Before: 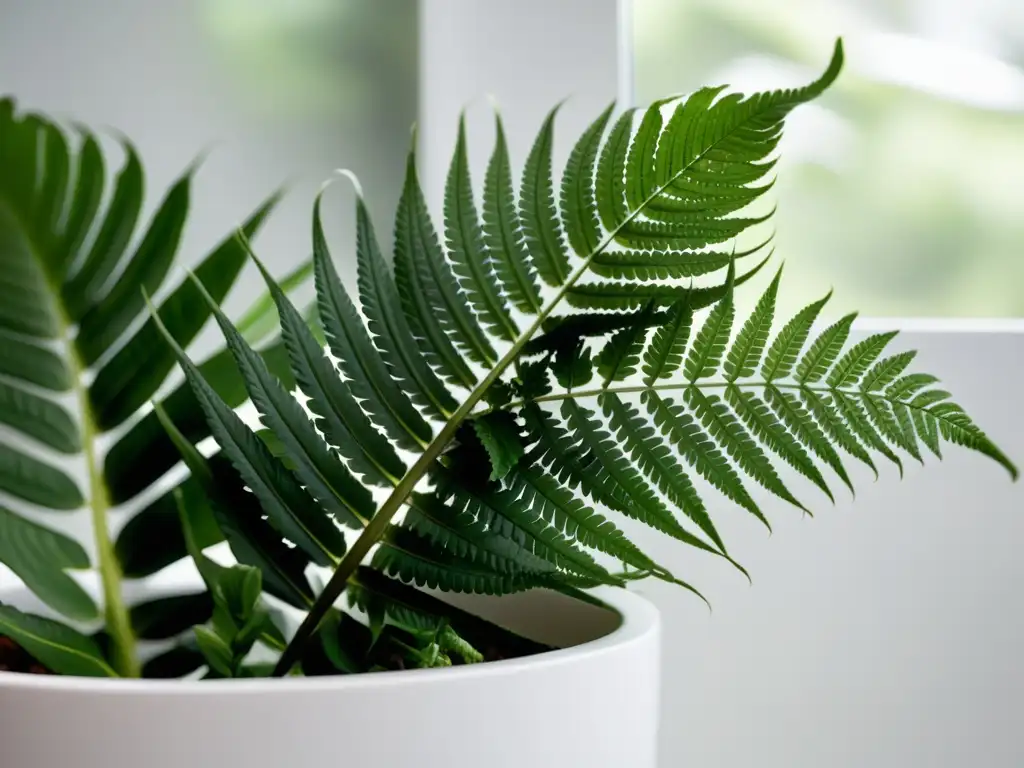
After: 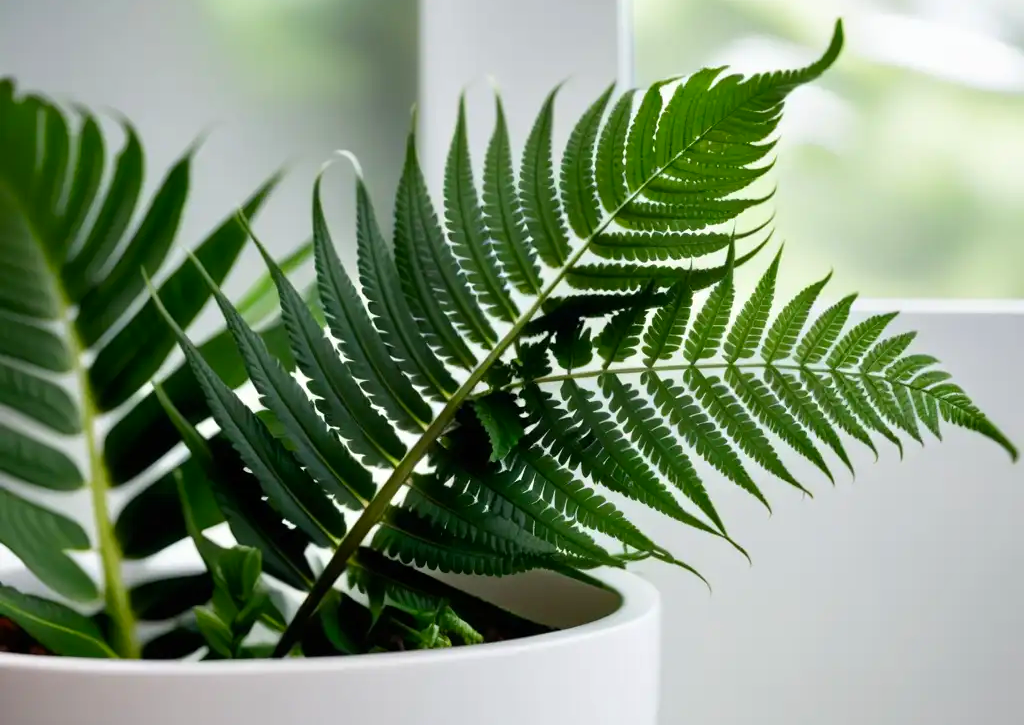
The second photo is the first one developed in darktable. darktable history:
contrast brightness saturation: contrast 0.04, saturation 0.16
tone equalizer: on, module defaults
crop and rotate: top 2.479%, bottom 3.018%
exposure: compensate highlight preservation false
